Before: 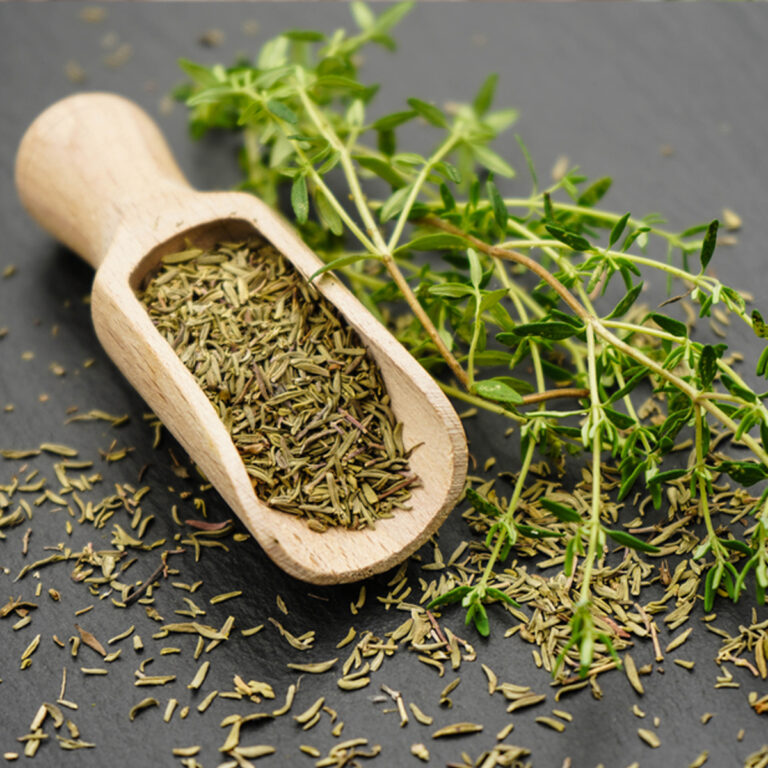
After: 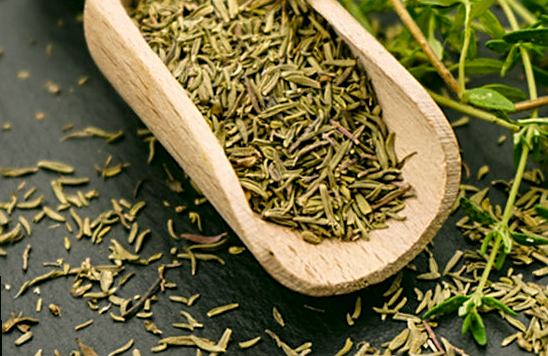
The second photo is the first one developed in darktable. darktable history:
rotate and perspective: rotation -1.32°, lens shift (horizontal) -0.031, crop left 0.015, crop right 0.985, crop top 0.047, crop bottom 0.982
sharpen: on, module defaults
crop: top 36.498%, right 27.964%, bottom 14.995%
color correction: highlights a* 4.02, highlights b* 4.98, shadows a* -7.55, shadows b* 4.98
